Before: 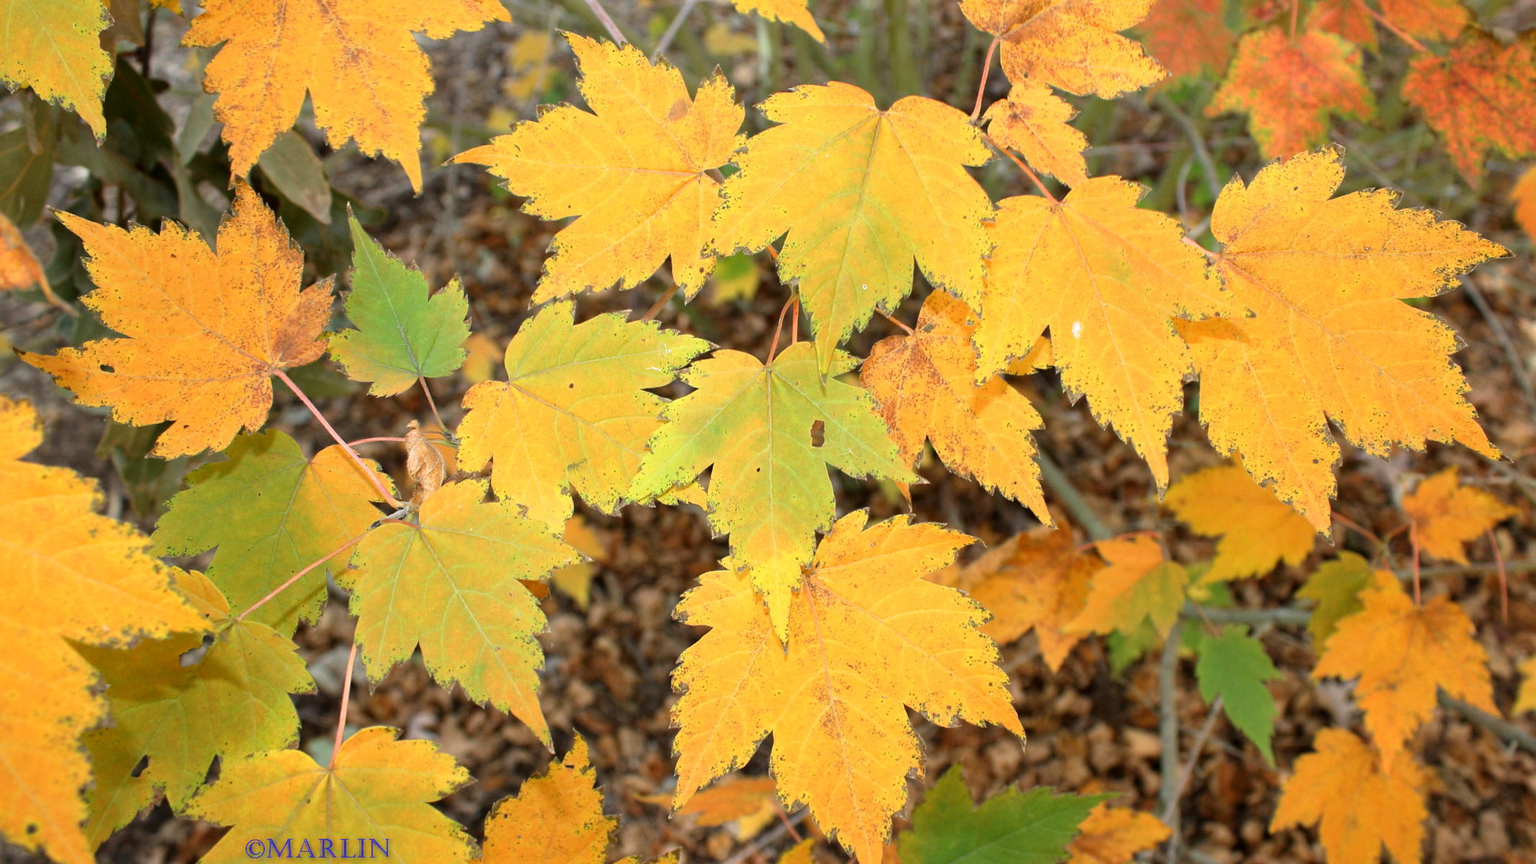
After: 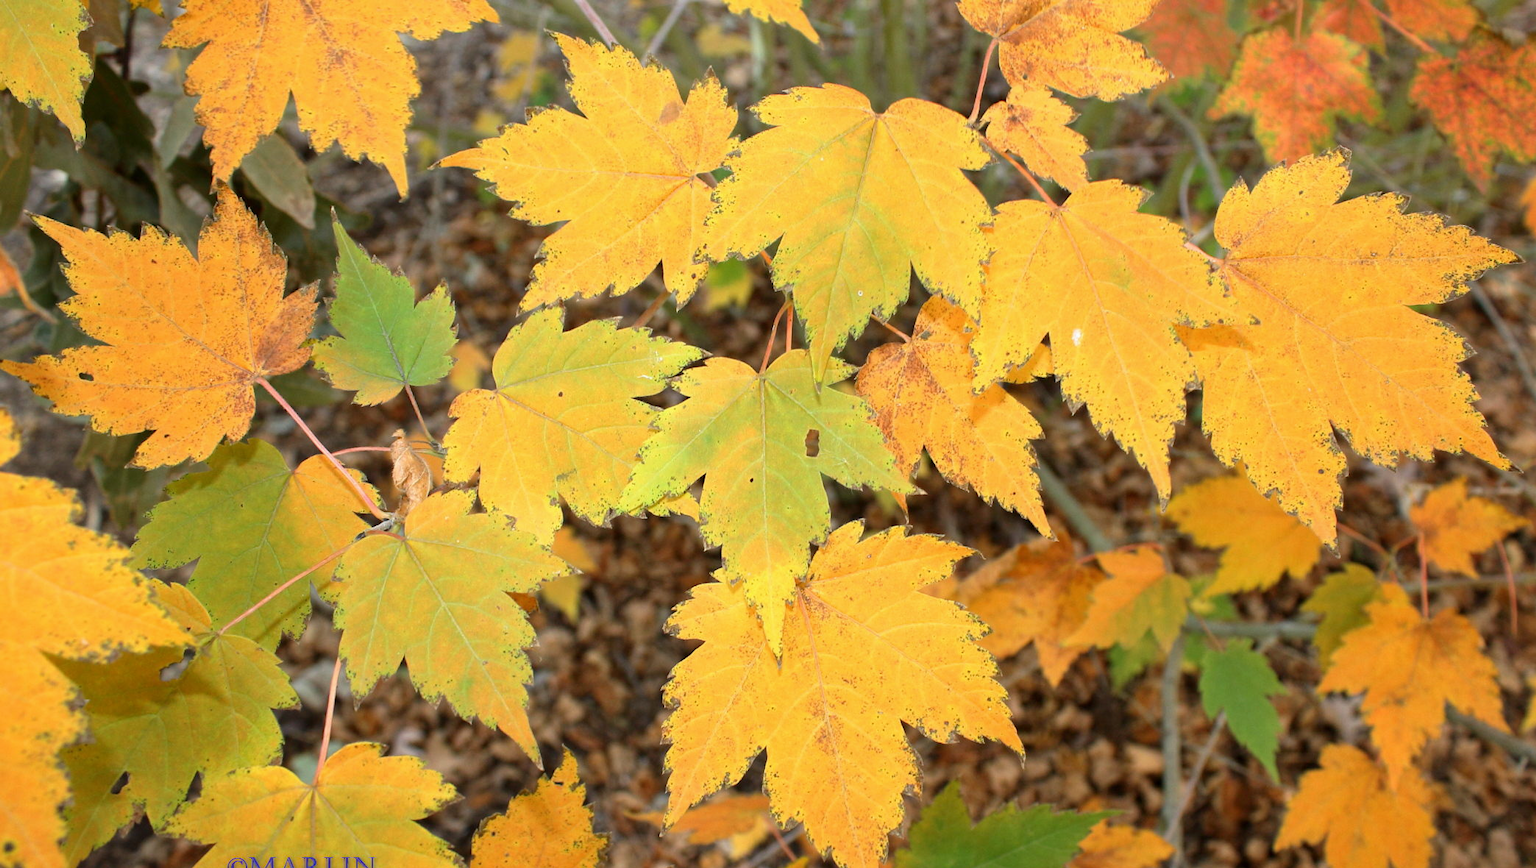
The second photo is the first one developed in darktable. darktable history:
crop and rotate: left 1.502%, right 0.622%, bottom 1.572%
tone equalizer: -7 EV 0.171 EV, -6 EV 0.133 EV, -5 EV 0.114 EV, -4 EV 0.026 EV, -2 EV -0.038 EV, -1 EV -0.045 EV, +0 EV -0.04 EV
